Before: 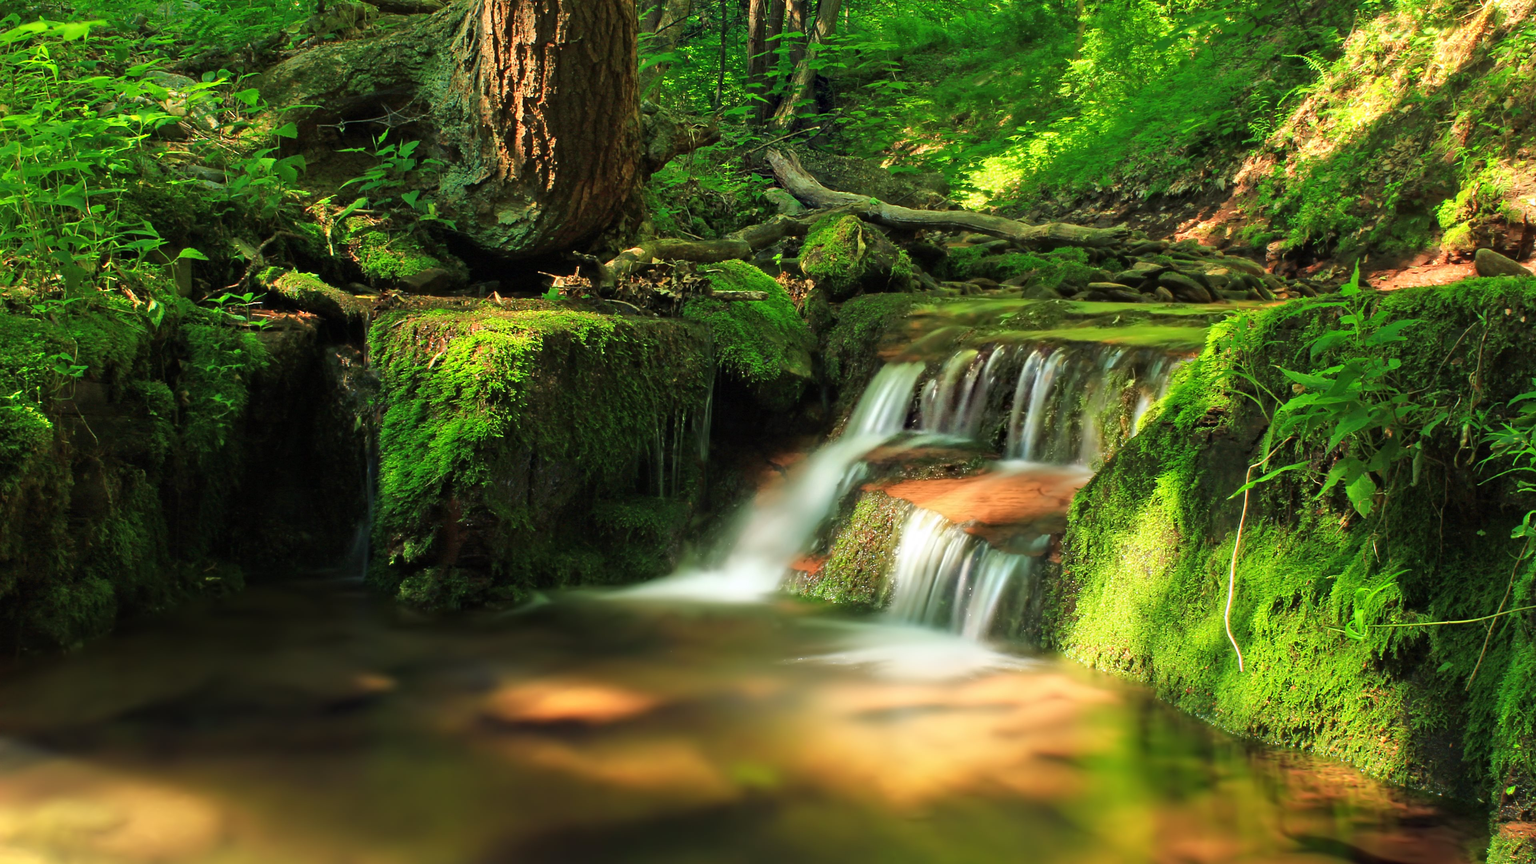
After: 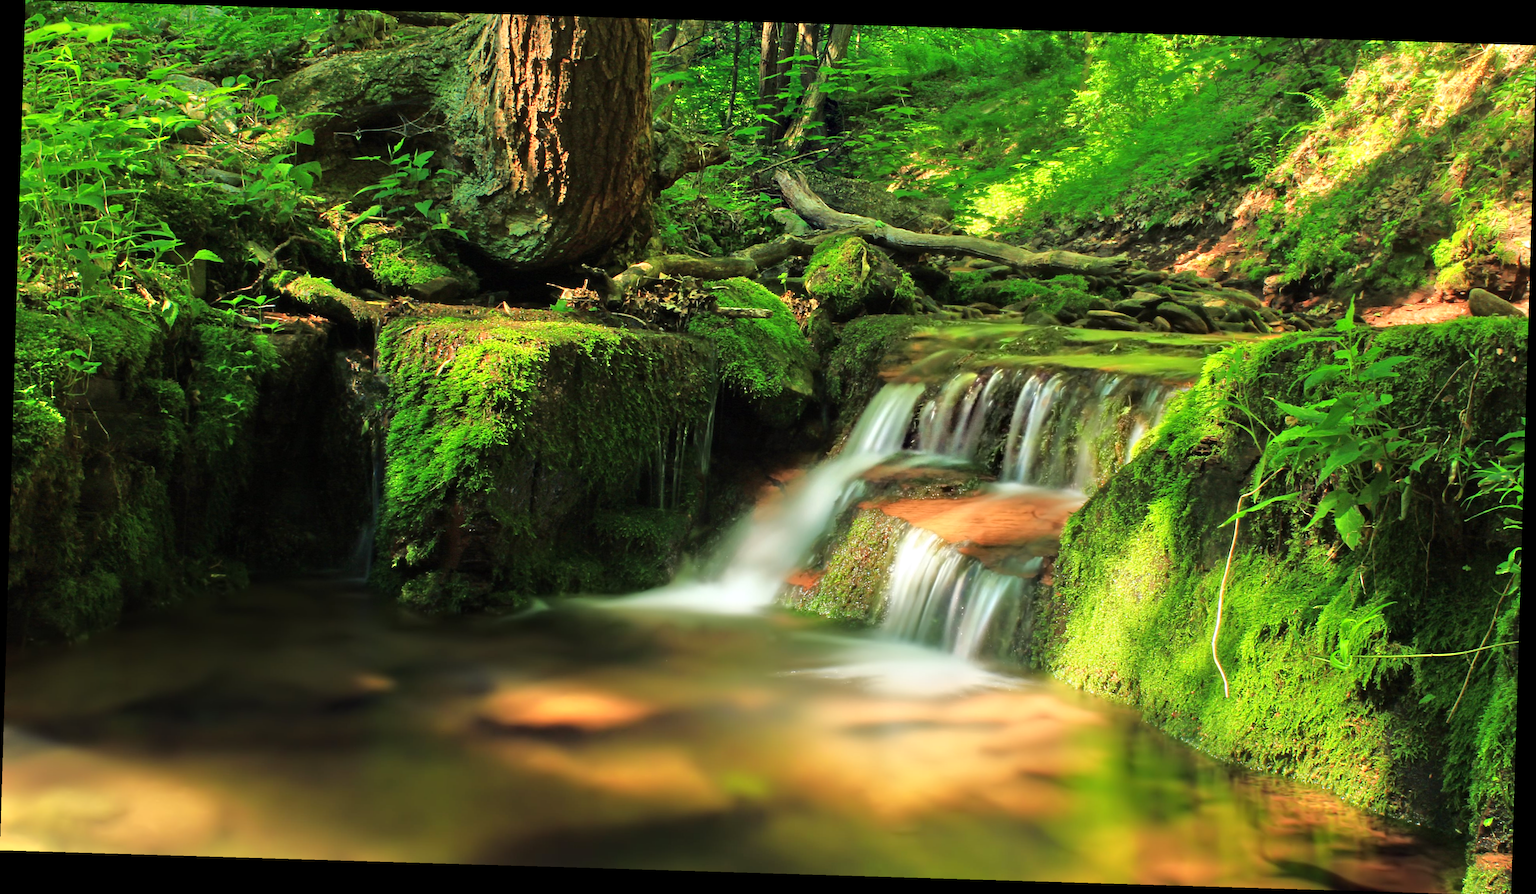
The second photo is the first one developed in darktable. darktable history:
tone equalizer: -8 EV 0.001 EV, -7 EV -0.004 EV, -6 EV 0.009 EV, -5 EV 0.032 EV, -4 EV 0.276 EV, -3 EV 0.644 EV, -2 EV 0.584 EV, -1 EV 0.187 EV, +0 EV 0.024 EV
rotate and perspective: rotation 1.72°, automatic cropping off
